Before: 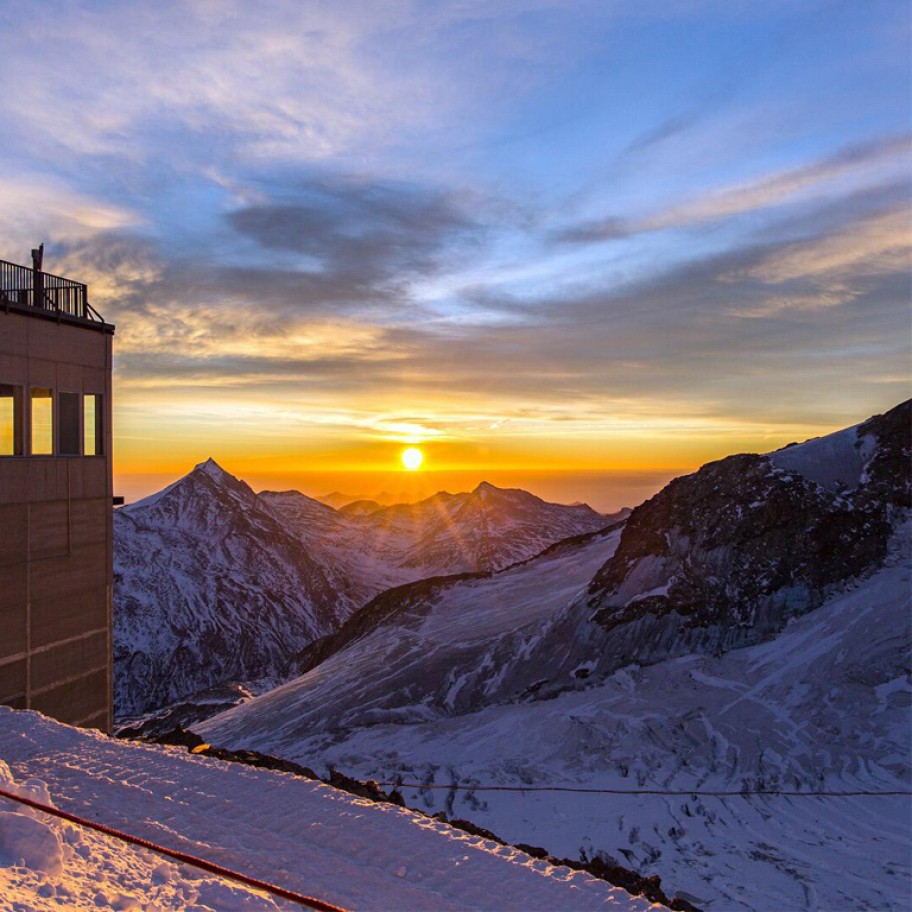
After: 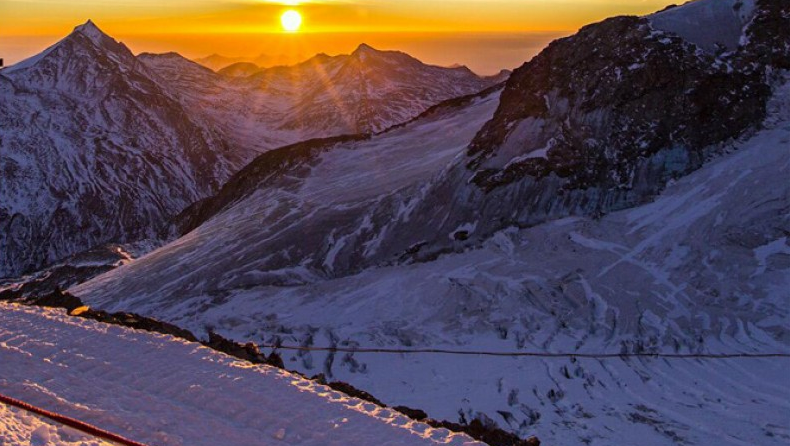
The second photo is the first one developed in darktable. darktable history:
crop and rotate: left 13.306%, top 48.129%, bottom 2.928%
shadows and highlights: radius 125.46, shadows 30.51, highlights -30.51, low approximation 0.01, soften with gaussian
